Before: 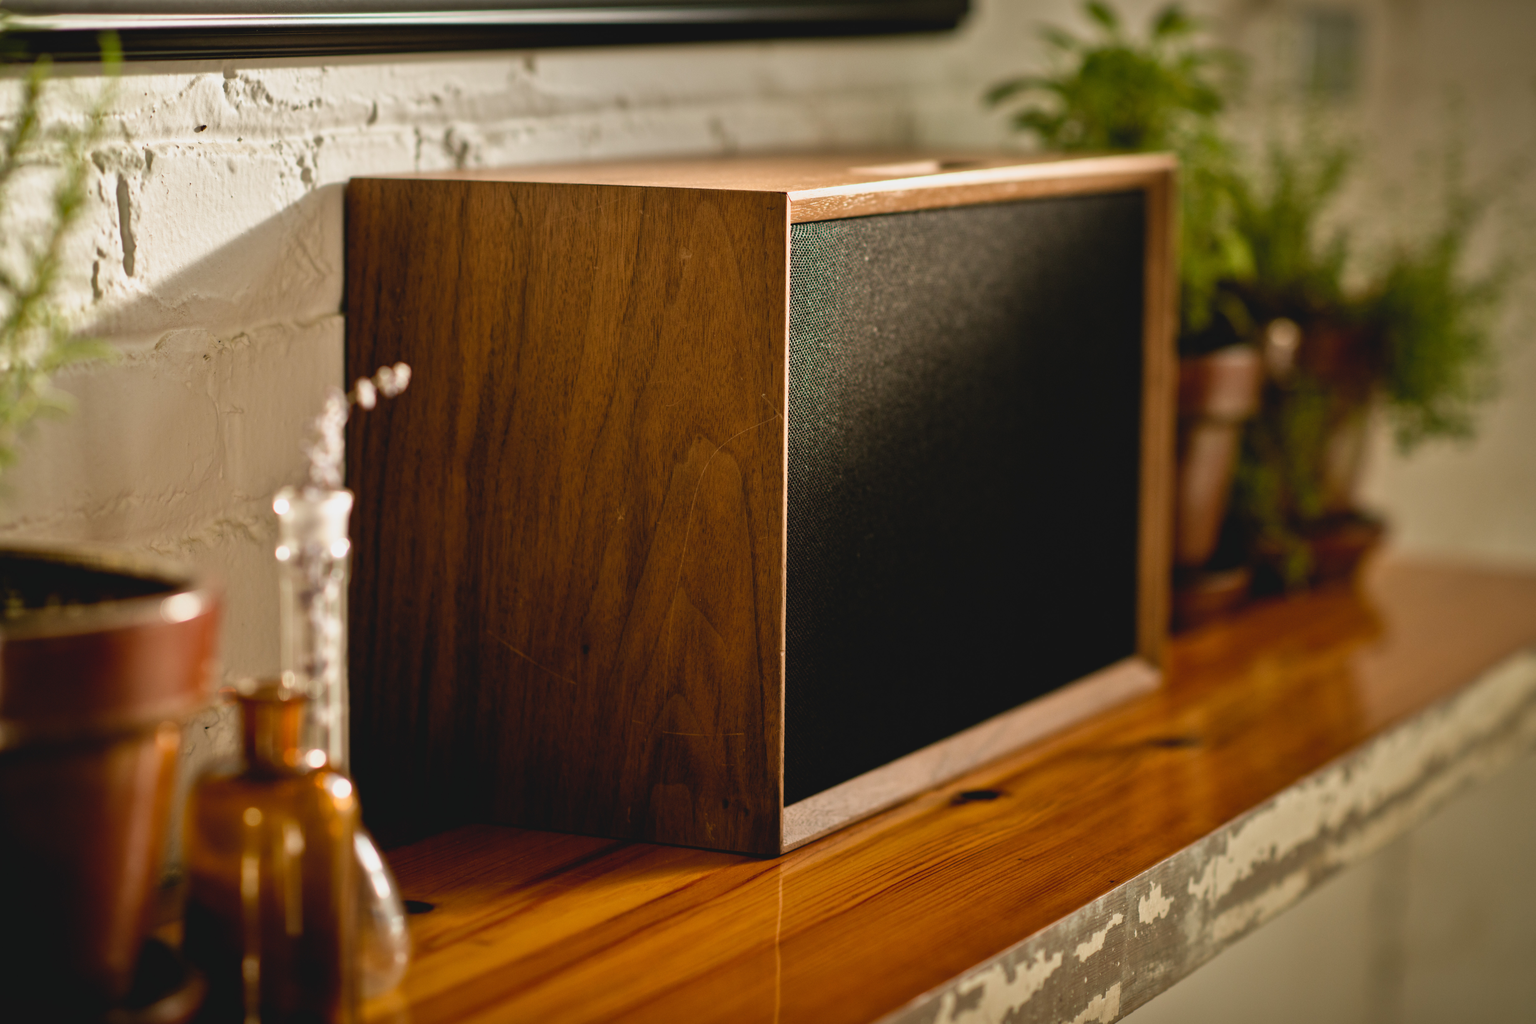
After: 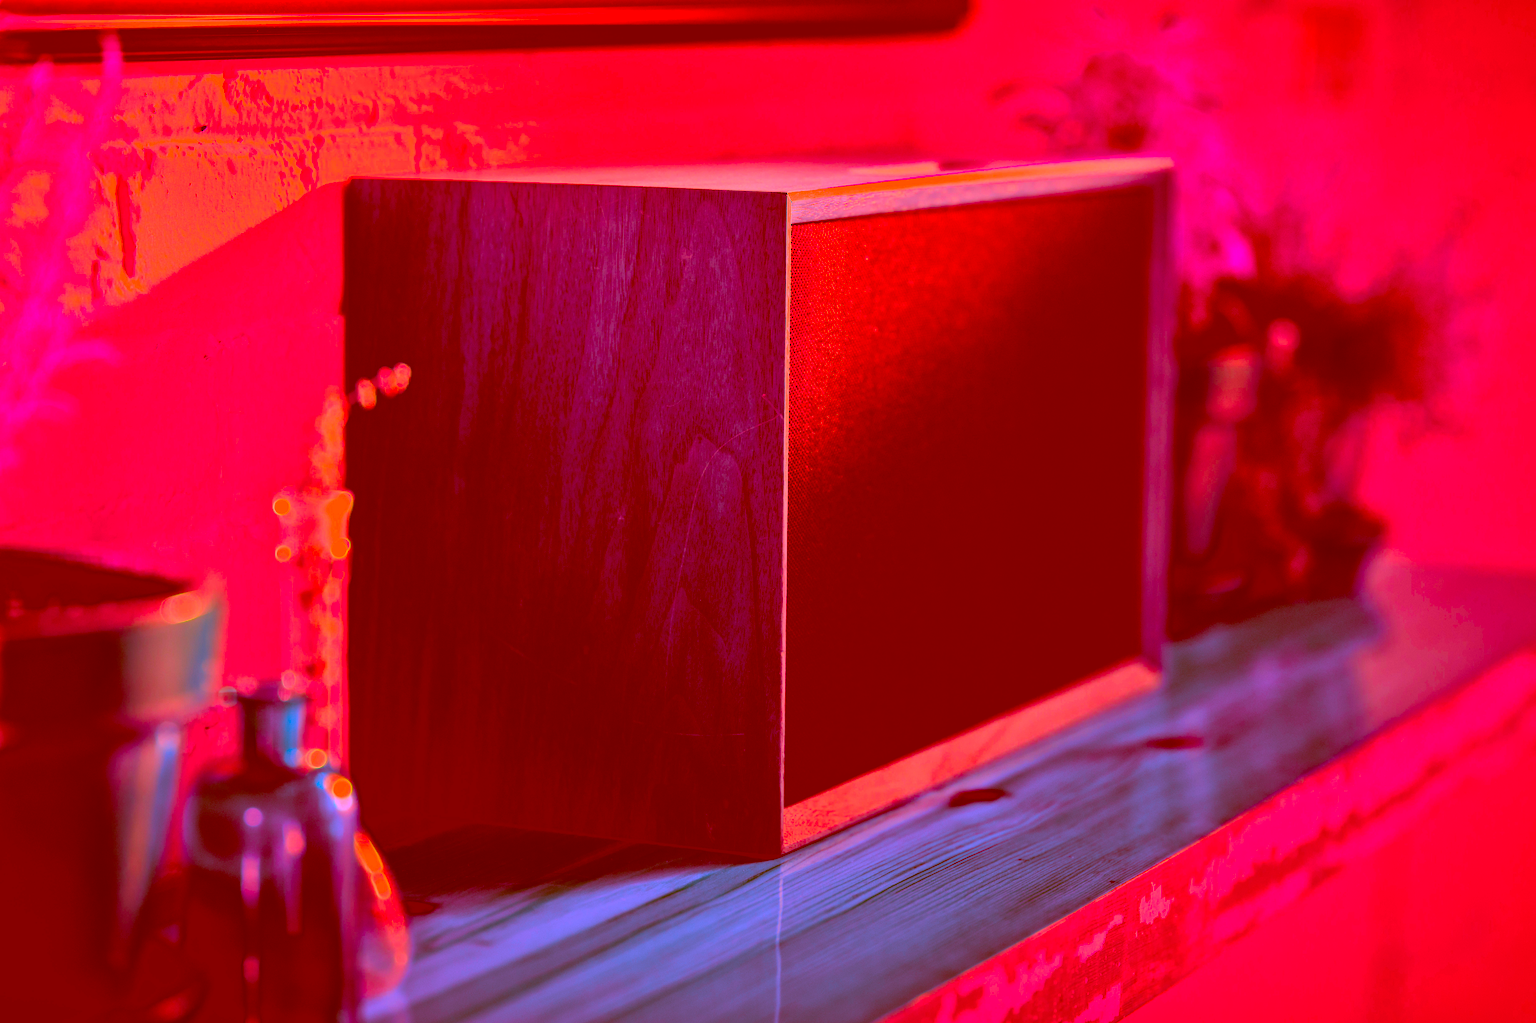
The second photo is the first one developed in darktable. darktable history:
color correction: highlights a* -39.2, highlights b* -39.84, shadows a* -39.82, shadows b* -39.58, saturation -2.96
